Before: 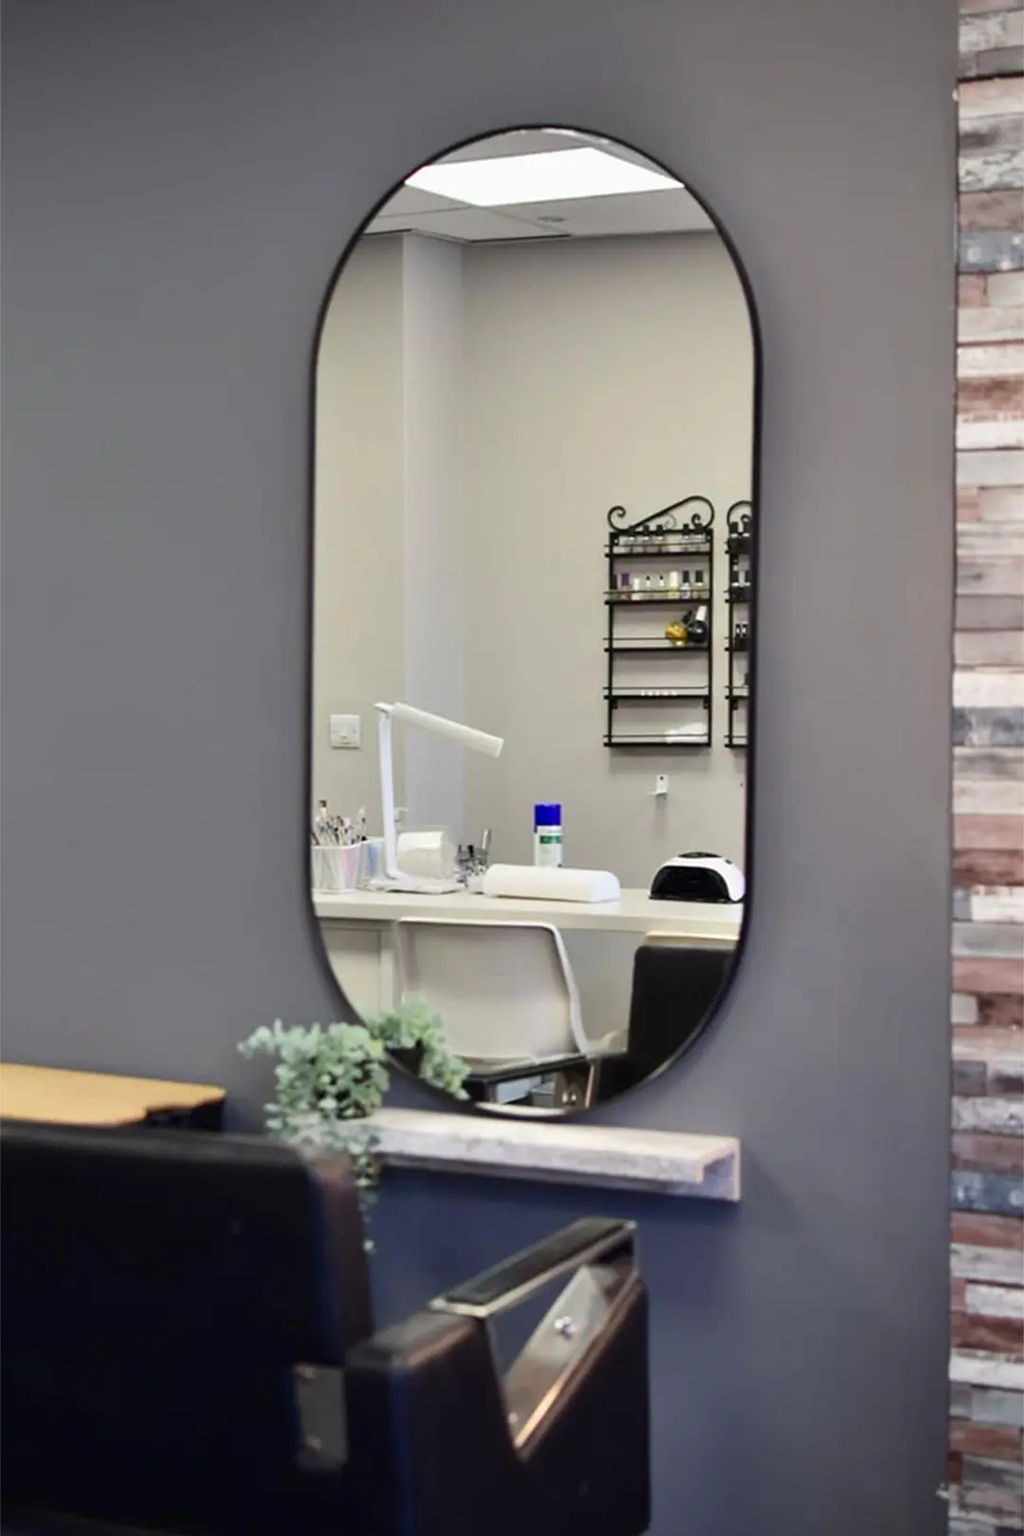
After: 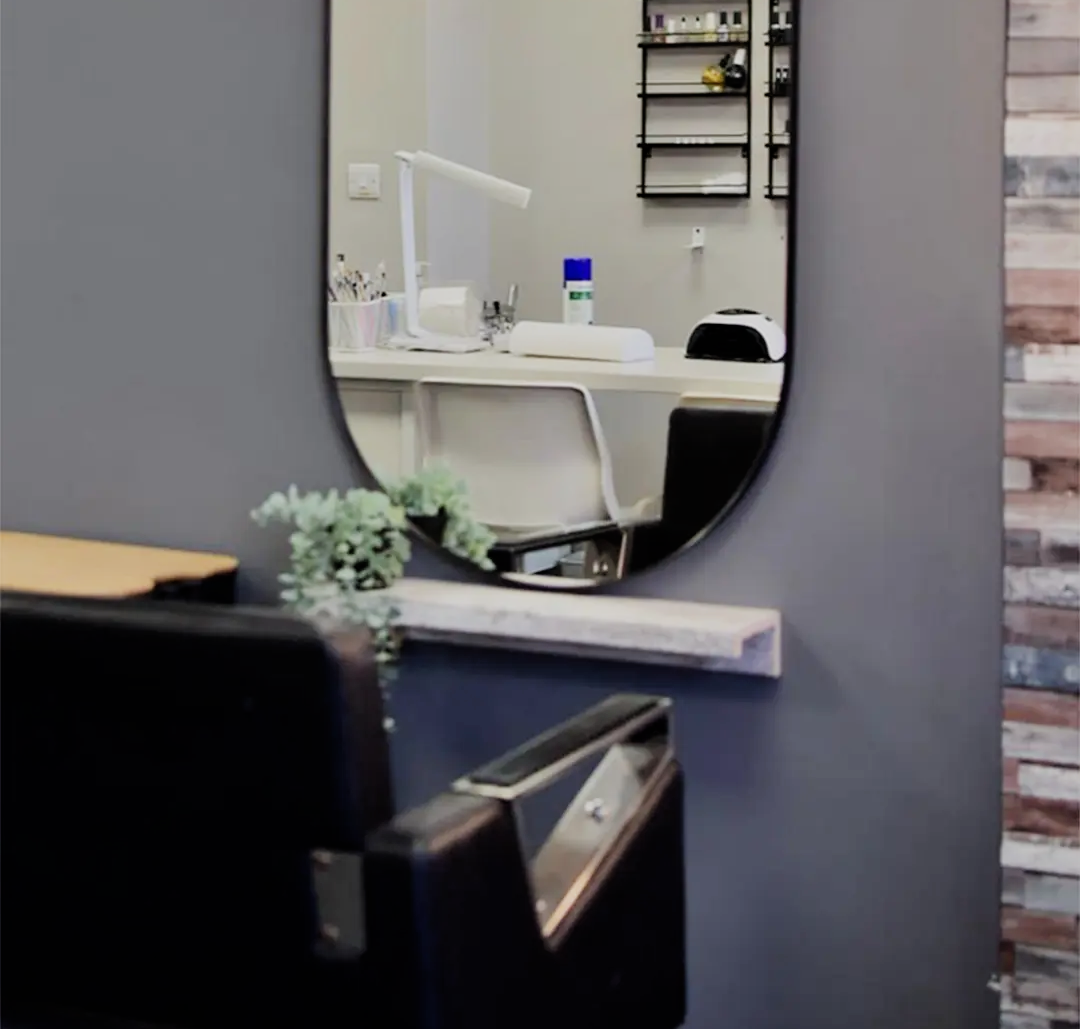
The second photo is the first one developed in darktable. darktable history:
filmic rgb: black relative exposure -7.65 EV, white relative exposure 4.56 EV, hardness 3.61, contrast 1.05
crop and rotate: top 36.435%
